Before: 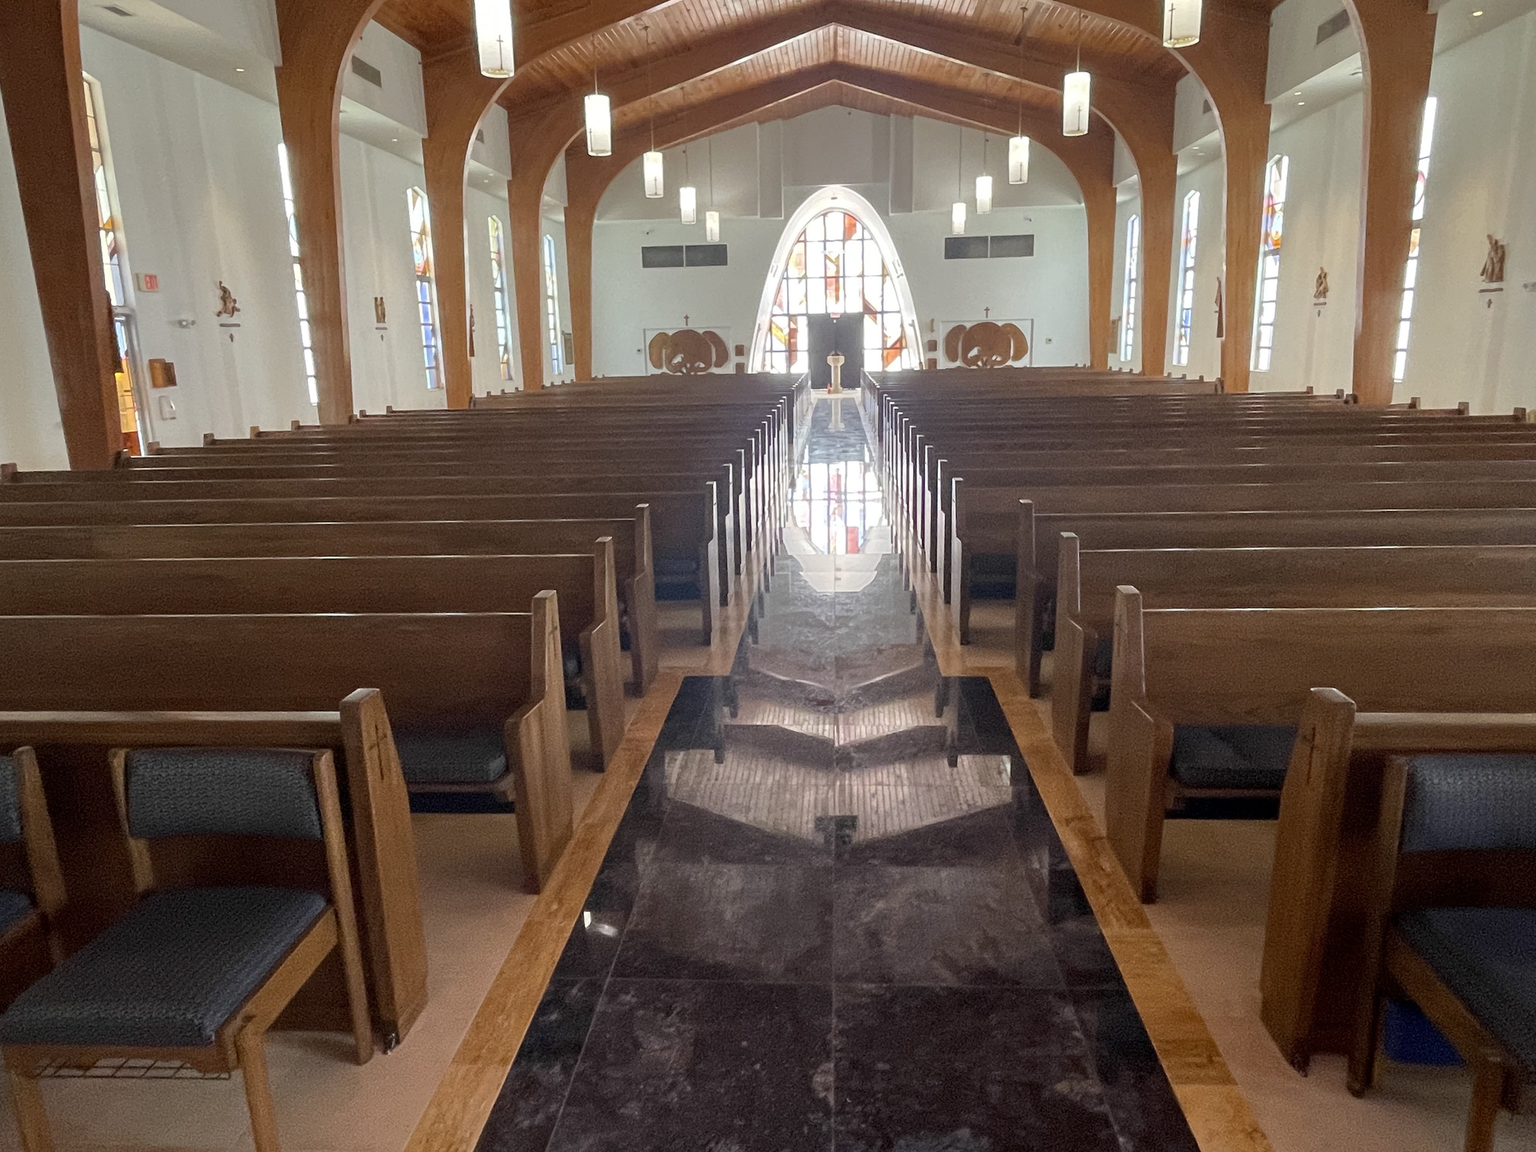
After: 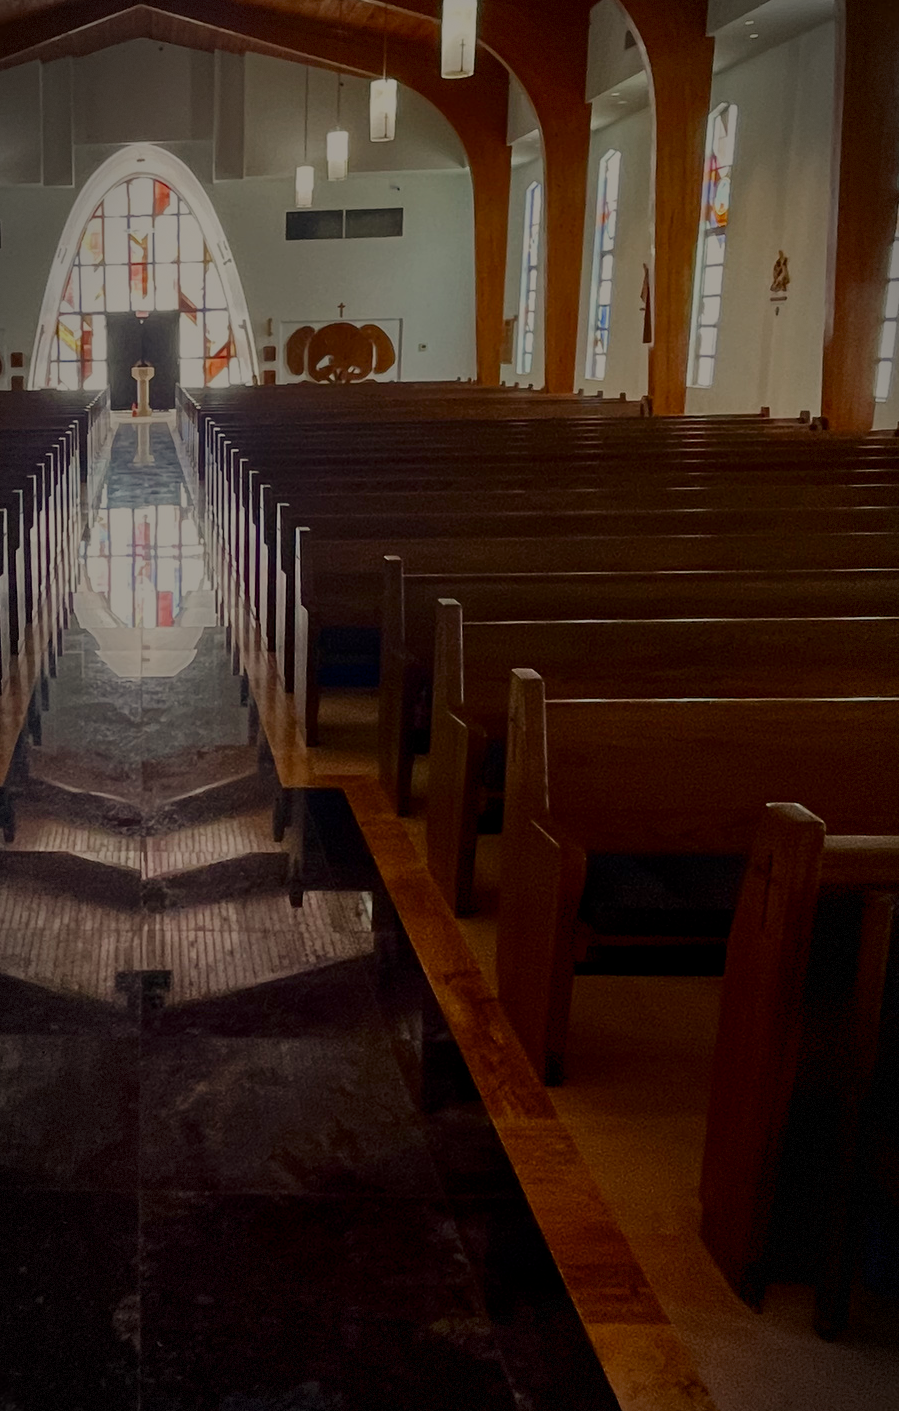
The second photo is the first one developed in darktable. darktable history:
filmic rgb: black relative exposure -6.98 EV, white relative exposure 5.66 EV, hardness 2.86, preserve chrominance RGB euclidean norm, color science v5 (2021), contrast in shadows safe, contrast in highlights safe
shadows and highlights: shadows 19.68, highlights -85.34, soften with gaussian
contrast brightness saturation: brightness -0.515
color balance rgb: shadows lift › luminance -9.331%, highlights gain › chroma 3.006%, highlights gain › hue 76.04°, perceptual saturation grading › global saturation 20%, perceptual saturation grading › highlights -25.91%, perceptual saturation grading › shadows 25.71%
crop: left 47.366%, top 6.658%, right 8.022%
vignetting: fall-off start 87.13%, automatic ratio true, dithering 8-bit output
